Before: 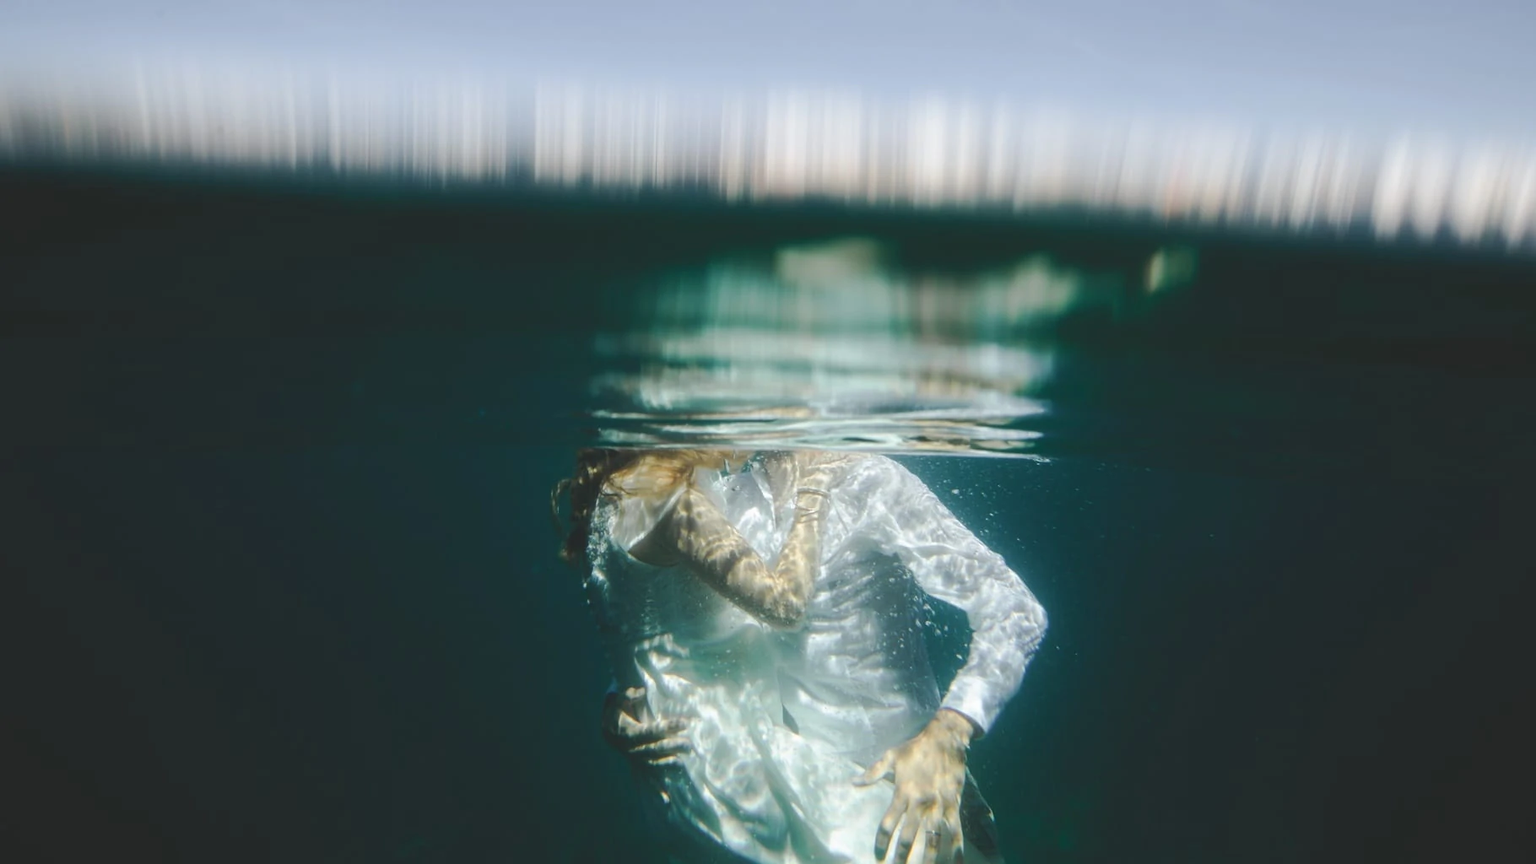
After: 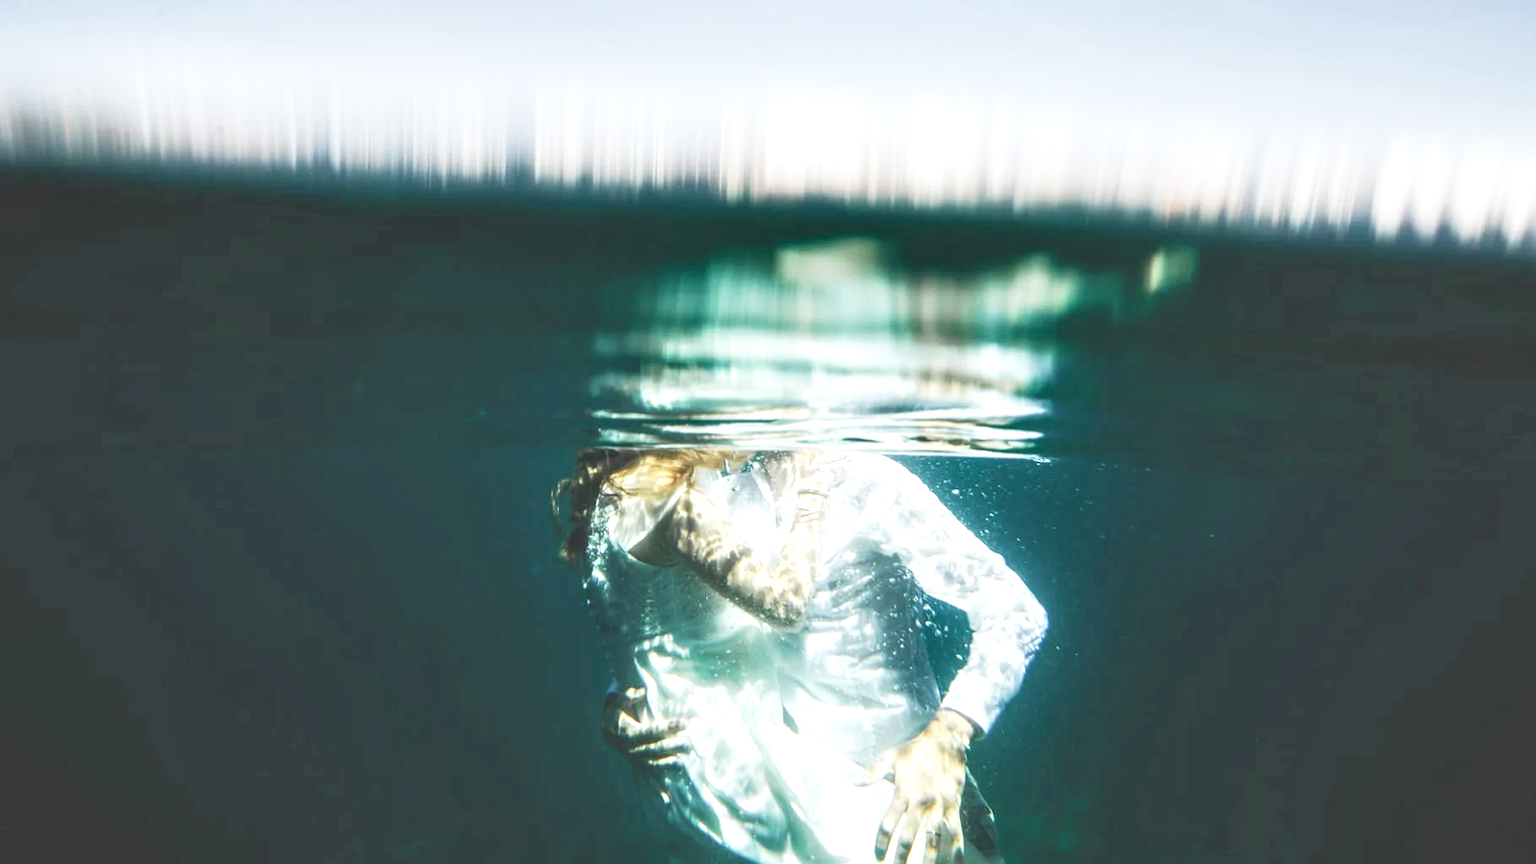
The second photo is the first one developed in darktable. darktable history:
local contrast: detail 150%
base curve: curves: ch0 [(0, 0) (0.579, 0.807) (1, 1)], preserve colors none
exposure: black level correction 0, exposure 0.5 EV, compensate highlight preservation false
tone equalizer: on, module defaults
